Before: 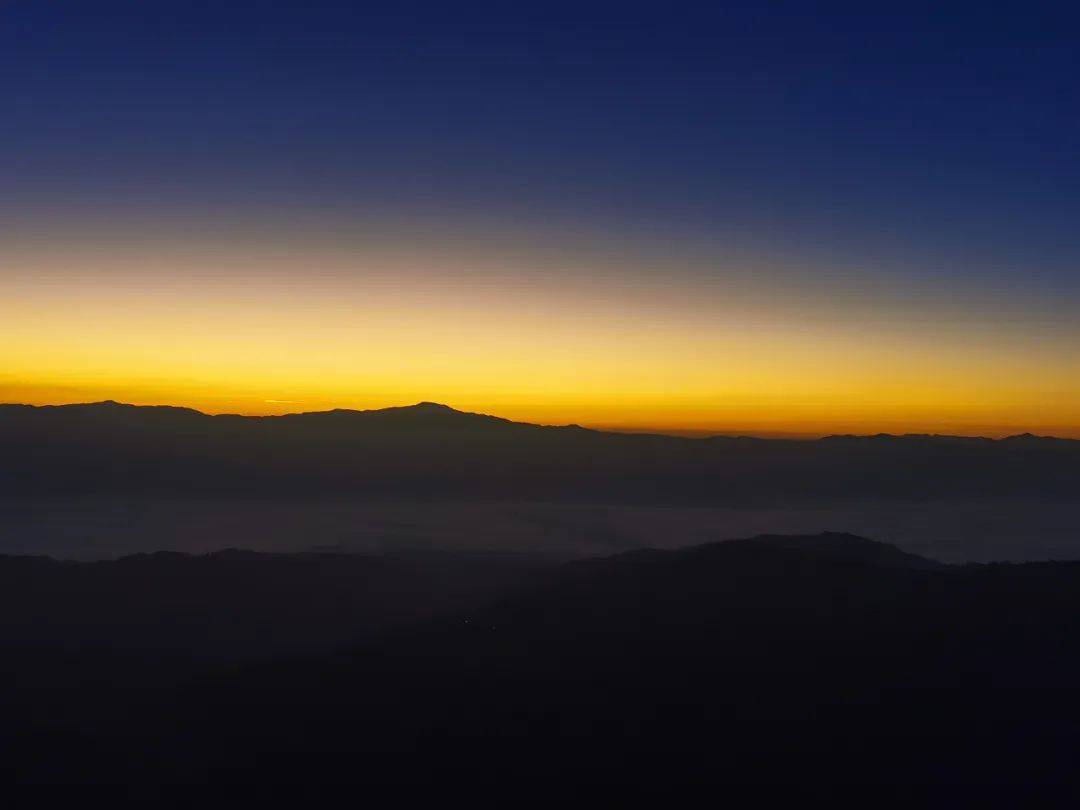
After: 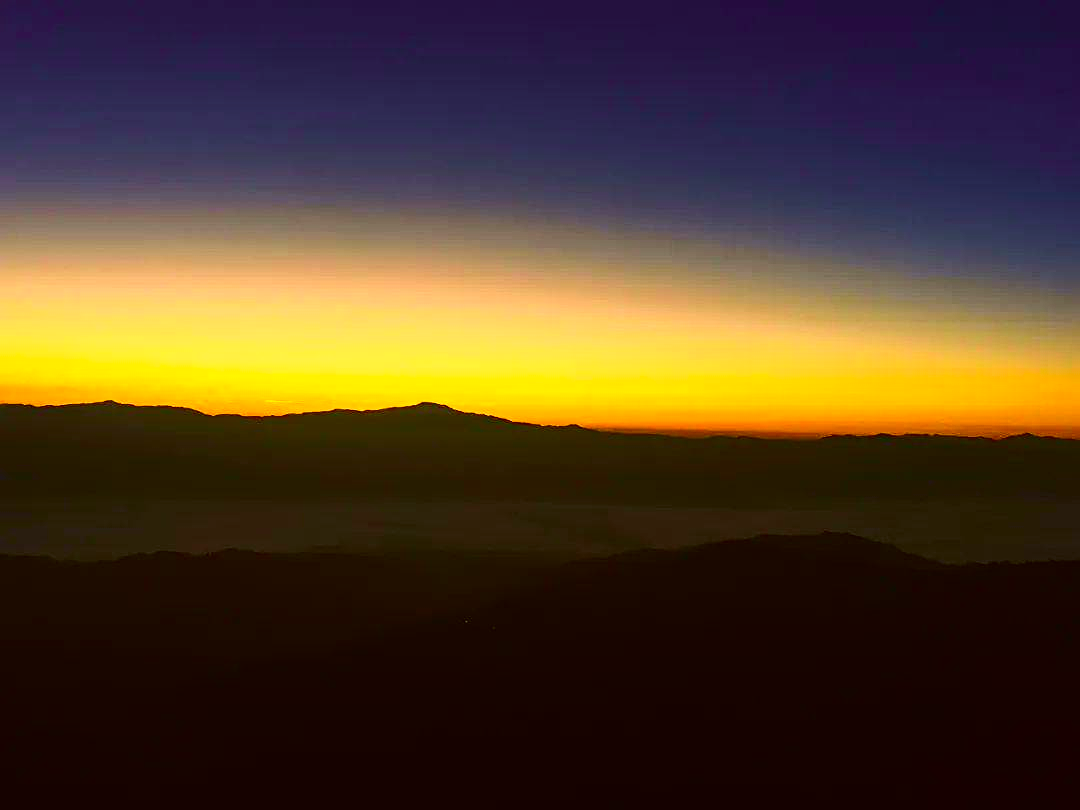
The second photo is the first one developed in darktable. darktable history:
color correction: highlights a* -1.45, highlights b* 10.5, shadows a* 0.857, shadows b* 19.51
color balance rgb: perceptual saturation grading › global saturation 0.623%, perceptual brilliance grading › highlights 9.233%, perceptual brilliance grading › mid-tones 4.592%, global vibrance 20%
sharpen: on, module defaults
tone curve: curves: ch0 [(0, 0.003) (0.044, 0.025) (0.12, 0.089) (0.197, 0.168) (0.281, 0.273) (0.468, 0.548) (0.583, 0.691) (0.701, 0.815) (0.86, 0.922) (1, 0.982)]; ch1 [(0, 0) (0.232, 0.214) (0.404, 0.376) (0.461, 0.425) (0.493, 0.481) (0.501, 0.5) (0.517, 0.524) (0.55, 0.585) (0.598, 0.651) (0.671, 0.735) (0.796, 0.85) (1, 1)]; ch2 [(0, 0) (0.249, 0.216) (0.357, 0.317) (0.448, 0.432) (0.478, 0.492) (0.498, 0.499) (0.517, 0.527) (0.537, 0.564) (0.569, 0.617) (0.61, 0.659) (0.706, 0.75) (0.808, 0.809) (0.991, 0.968)], color space Lab, independent channels, preserve colors none
